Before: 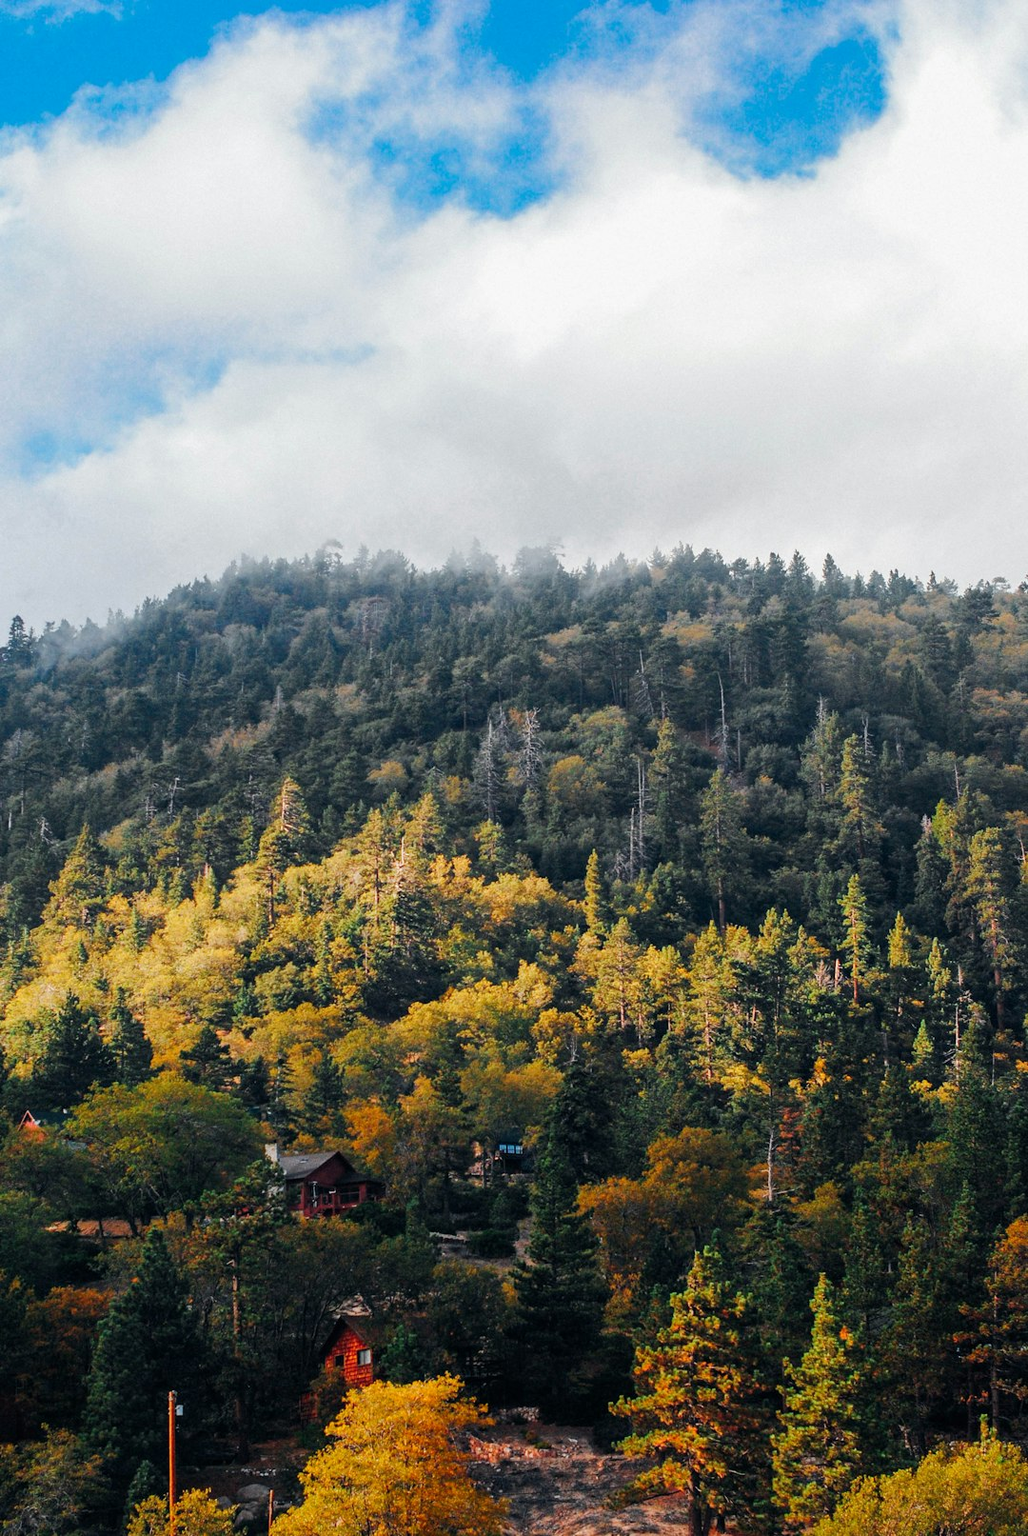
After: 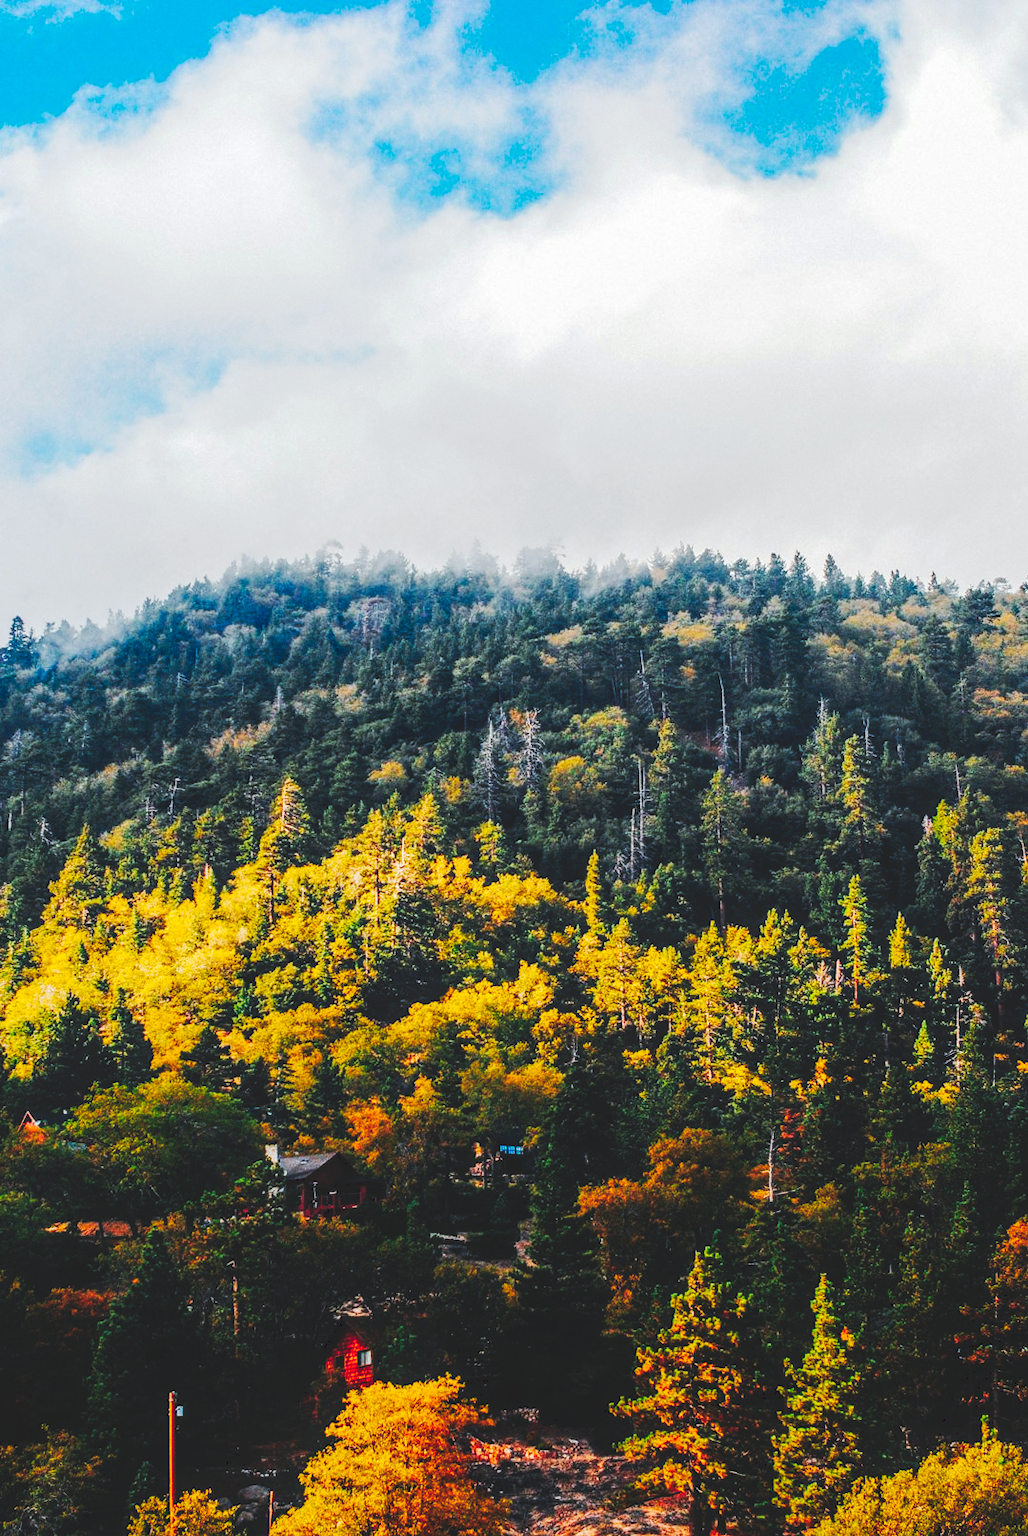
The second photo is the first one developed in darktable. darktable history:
color balance rgb: global vibrance 42.74%
local contrast: on, module defaults
tone curve: curves: ch0 [(0, 0) (0.003, 0.13) (0.011, 0.13) (0.025, 0.134) (0.044, 0.136) (0.069, 0.139) (0.1, 0.144) (0.136, 0.151) (0.177, 0.171) (0.224, 0.2) (0.277, 0.247) (0.335, 0.318) (0.399, 0.412) (0.468, 0.536) (0.543, 0.659) (0.623, 0.746) (0.709, 0.812) (0.801, 0.871) (0.898, 0.915) (1, 1)], preserve colors none
